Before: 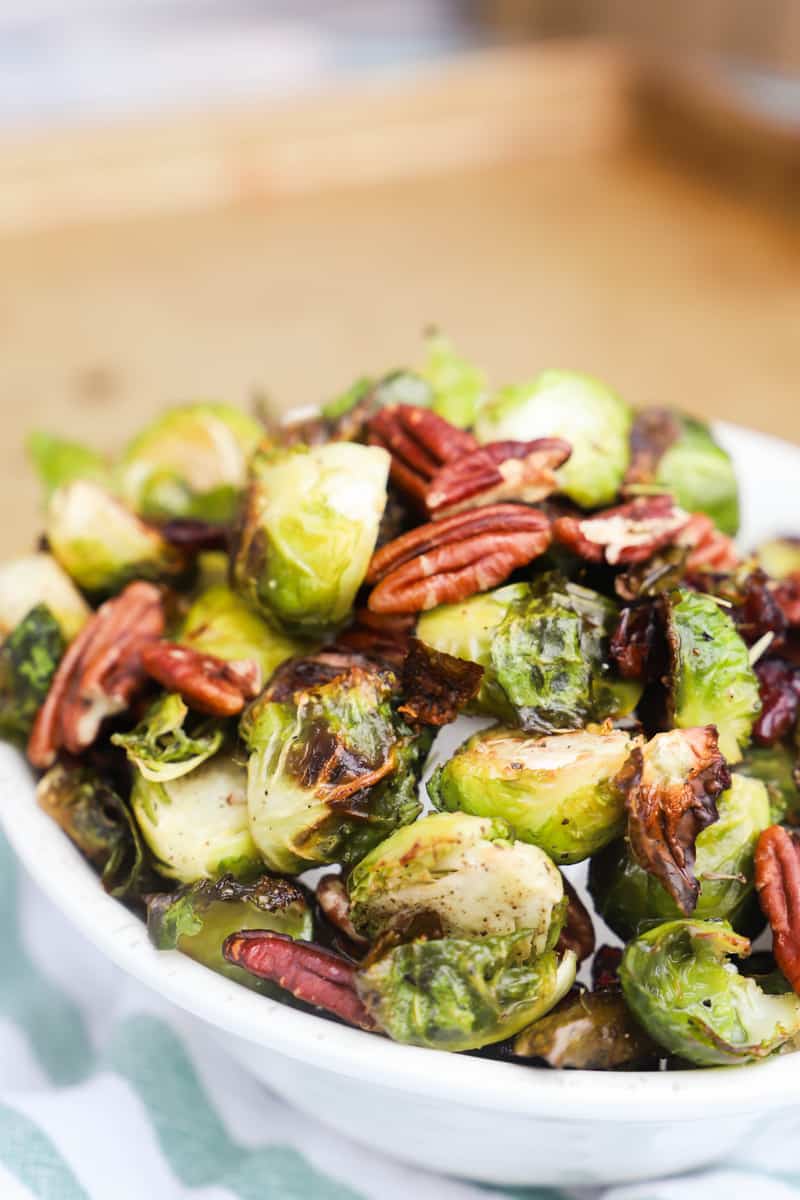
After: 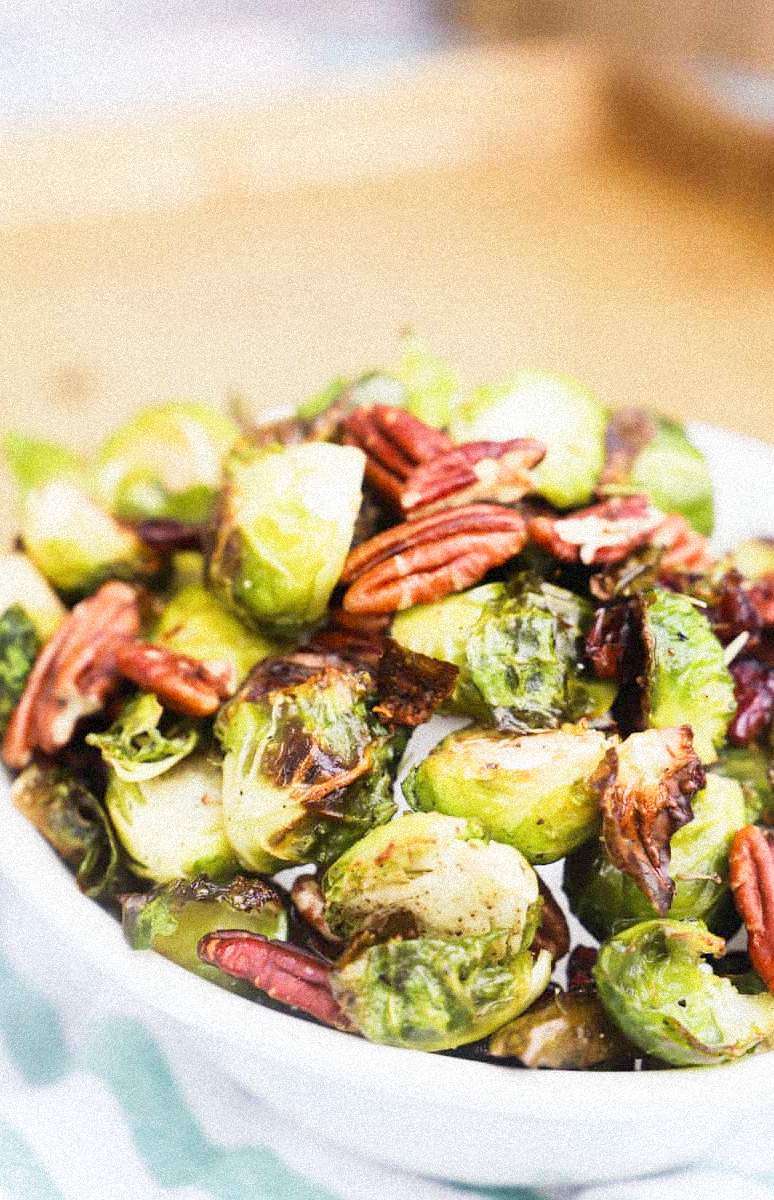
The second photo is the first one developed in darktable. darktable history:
crop and rotate: left 3.238%
grain: coarseness 9.38 ISO, strength 34.99%, mid-tones bias 0%
base curve: curves: ch0 [(0, 0) (0.204, 0.334) (0.55, 0.733) (1, 1)], preserve colors none
velvia: strength 15%
